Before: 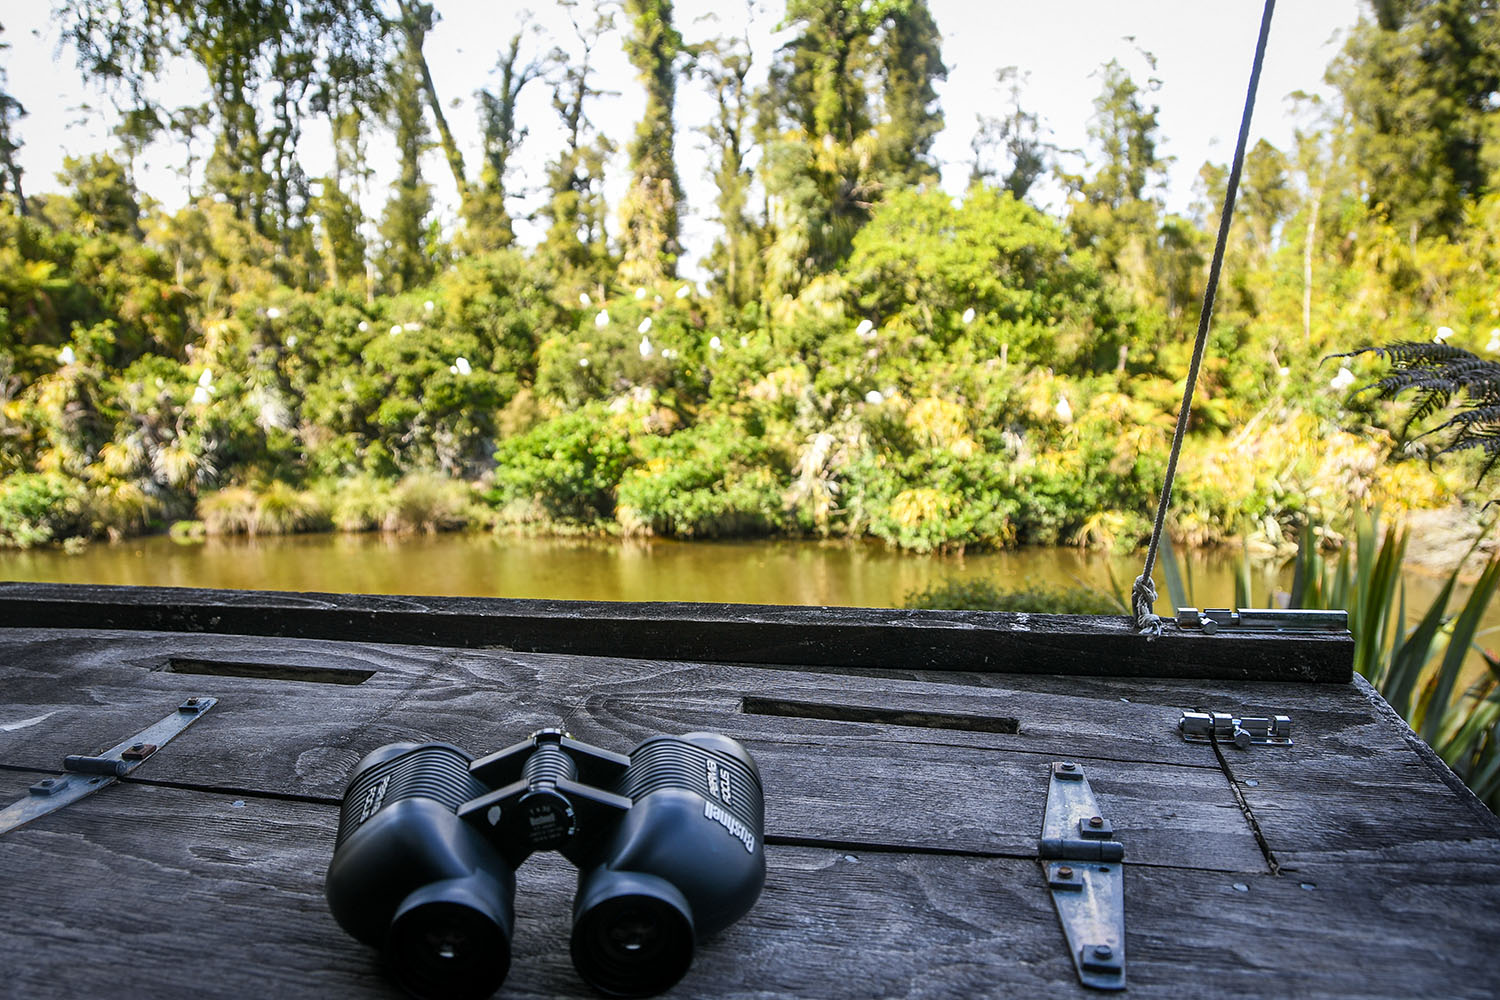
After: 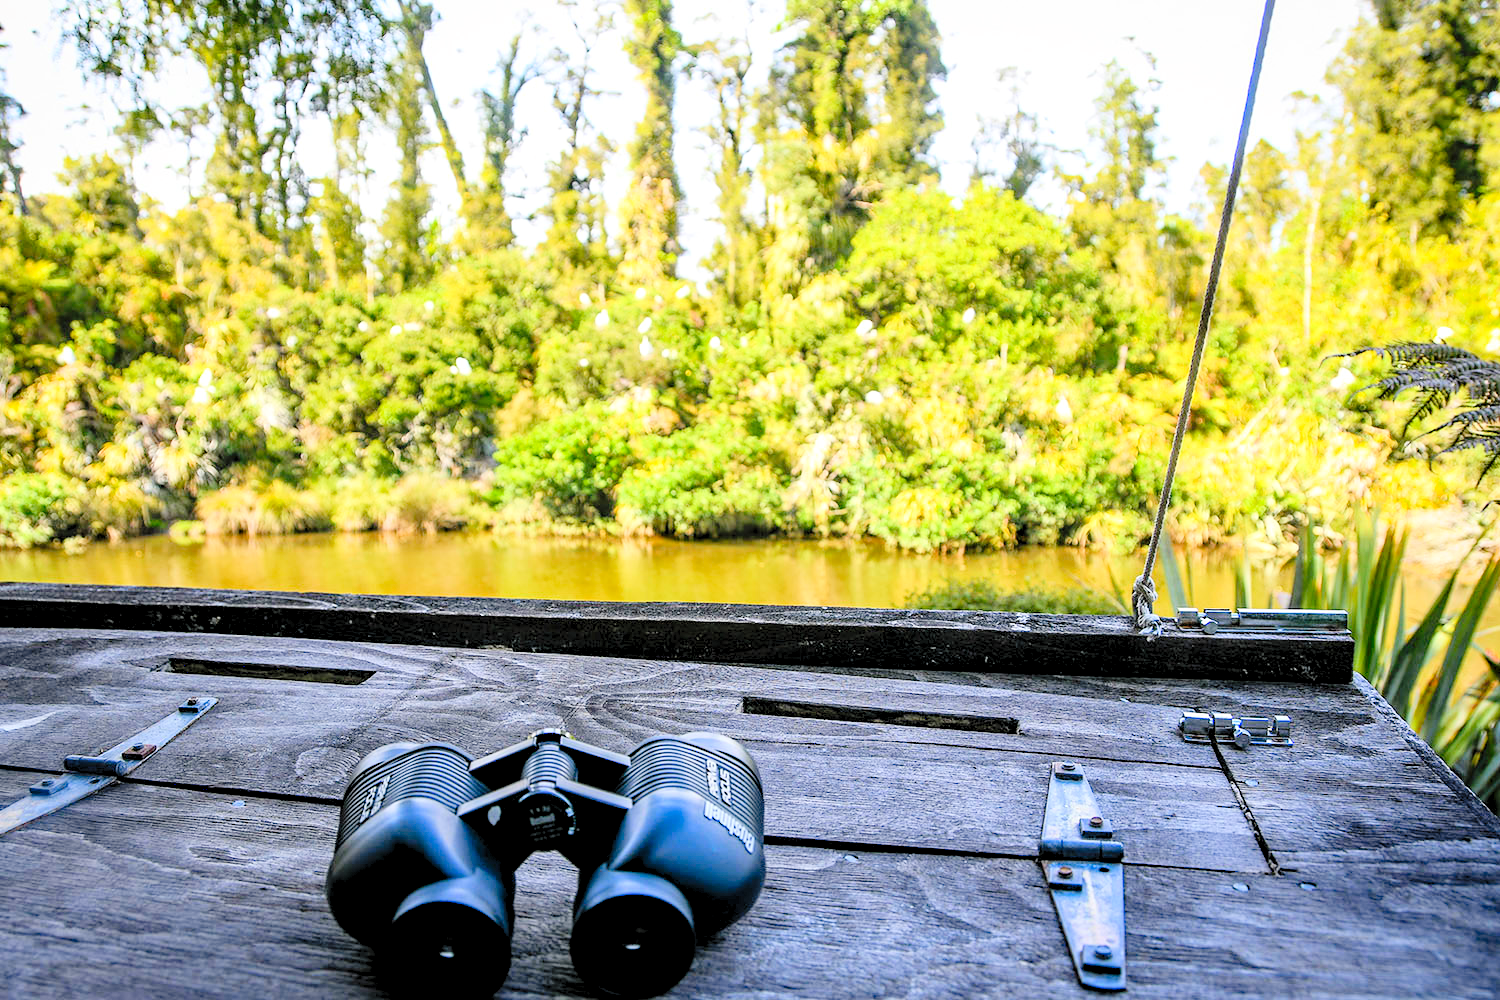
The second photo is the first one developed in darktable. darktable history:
haze removal: compatibility mode true, adaptive false
filmic rgb: black relative exposure -7.65 EV, white relative exposure 4.56 EV, hardness 3.61, color science v6 (2022)
levels: levels [0.008, 0.318, 0.836]
